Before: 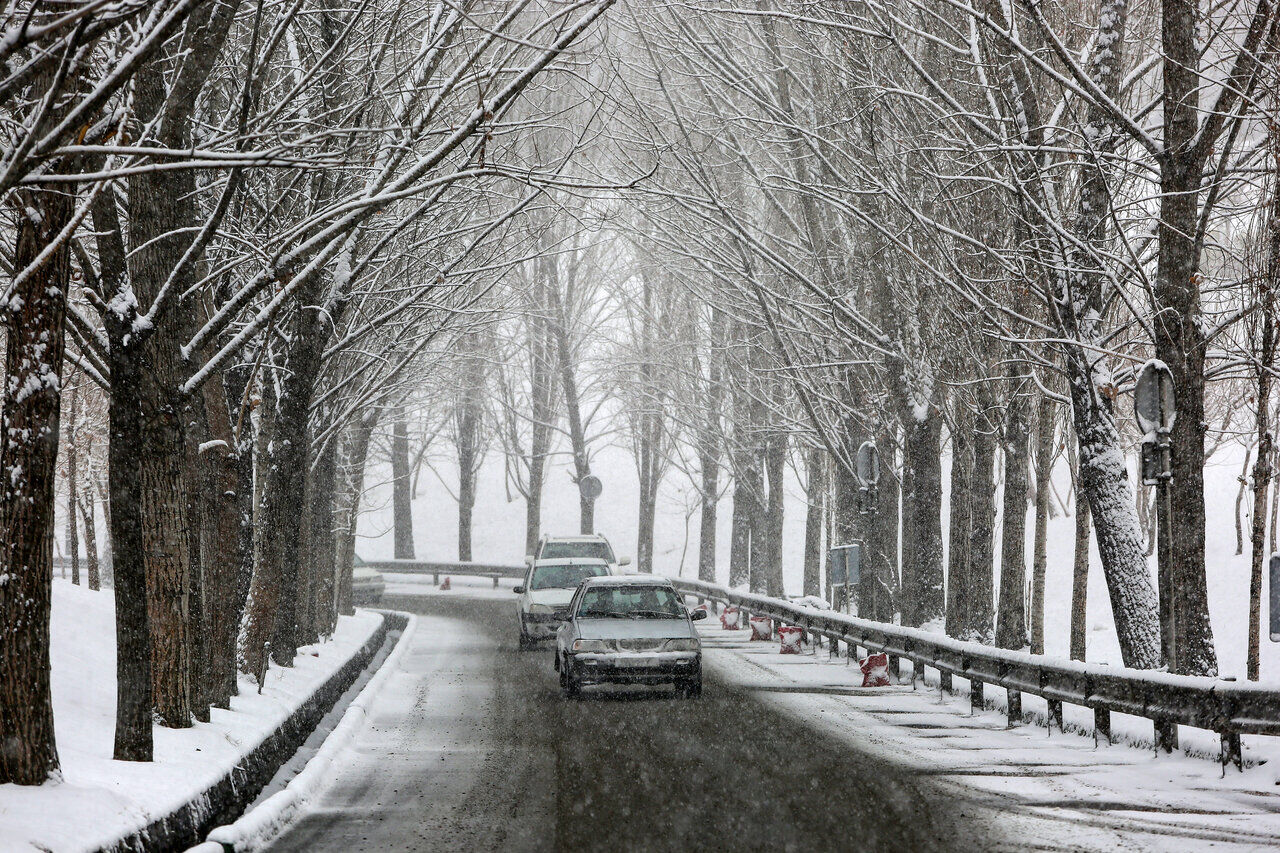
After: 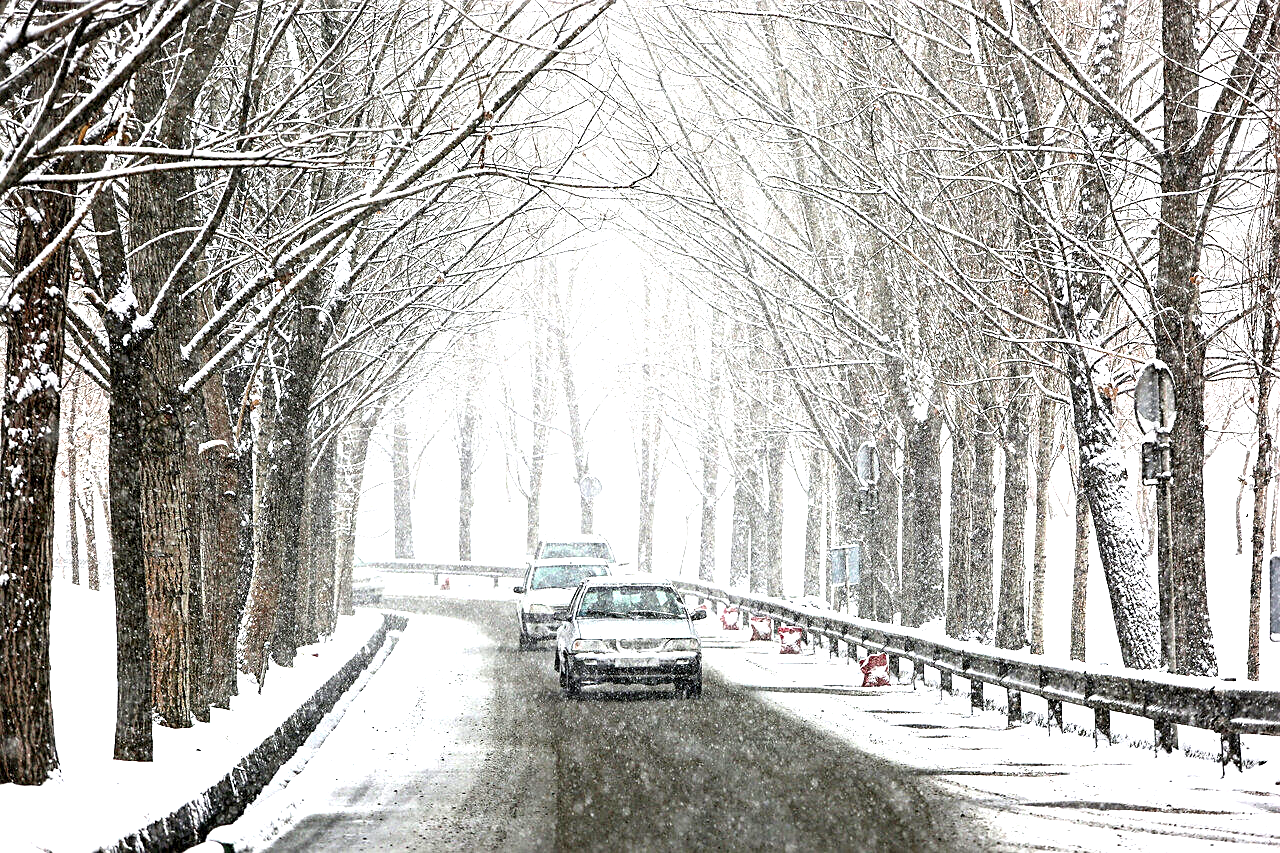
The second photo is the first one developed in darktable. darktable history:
exposure: black level correction 0.001, exposure 1.715 EV, compensate exposure bias true, compensate highlight preservation false
sharpen: on, module defaults
vignetting: brightness -0.184, saturation -0.3, unbound false
